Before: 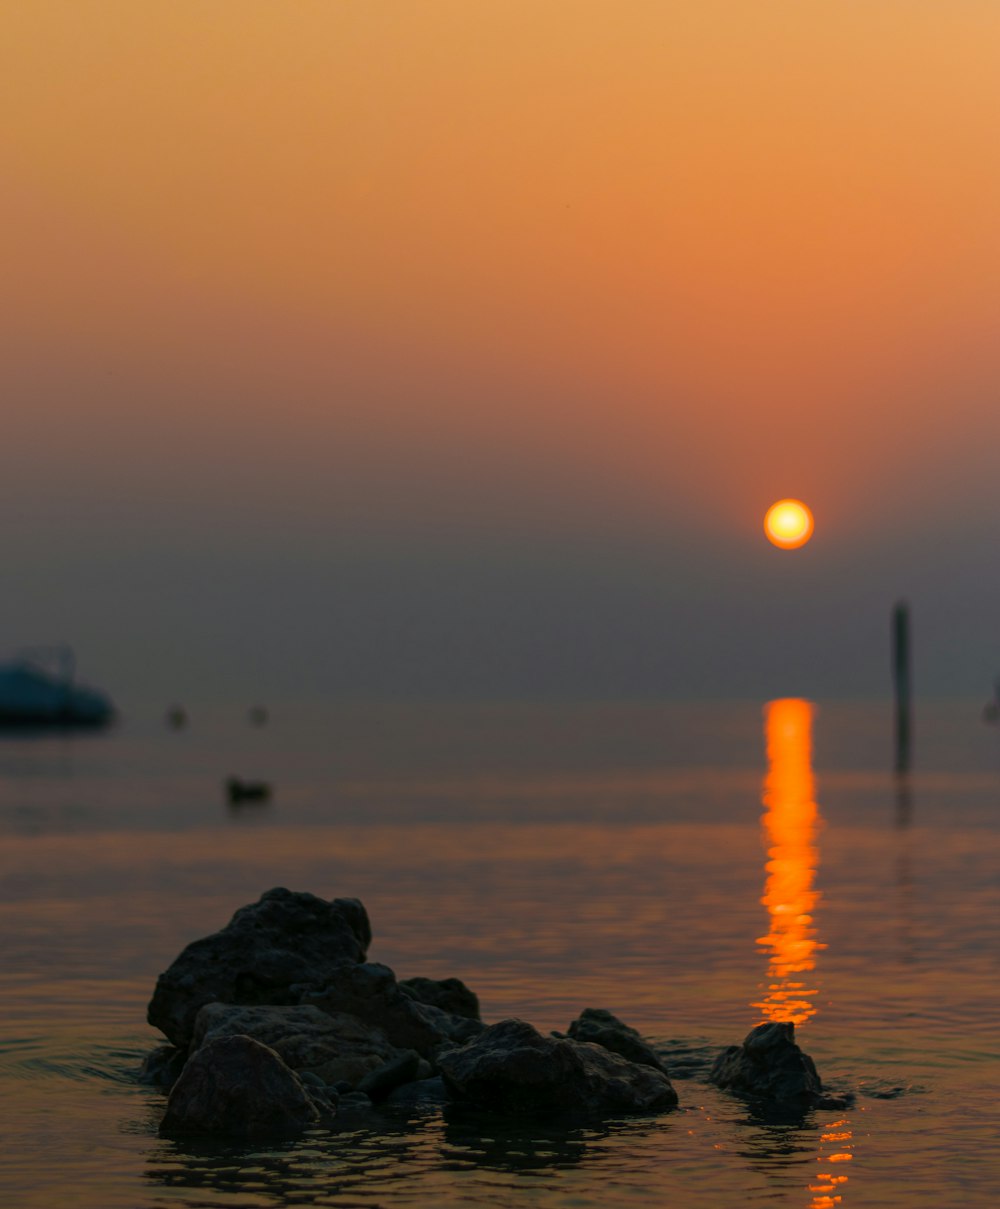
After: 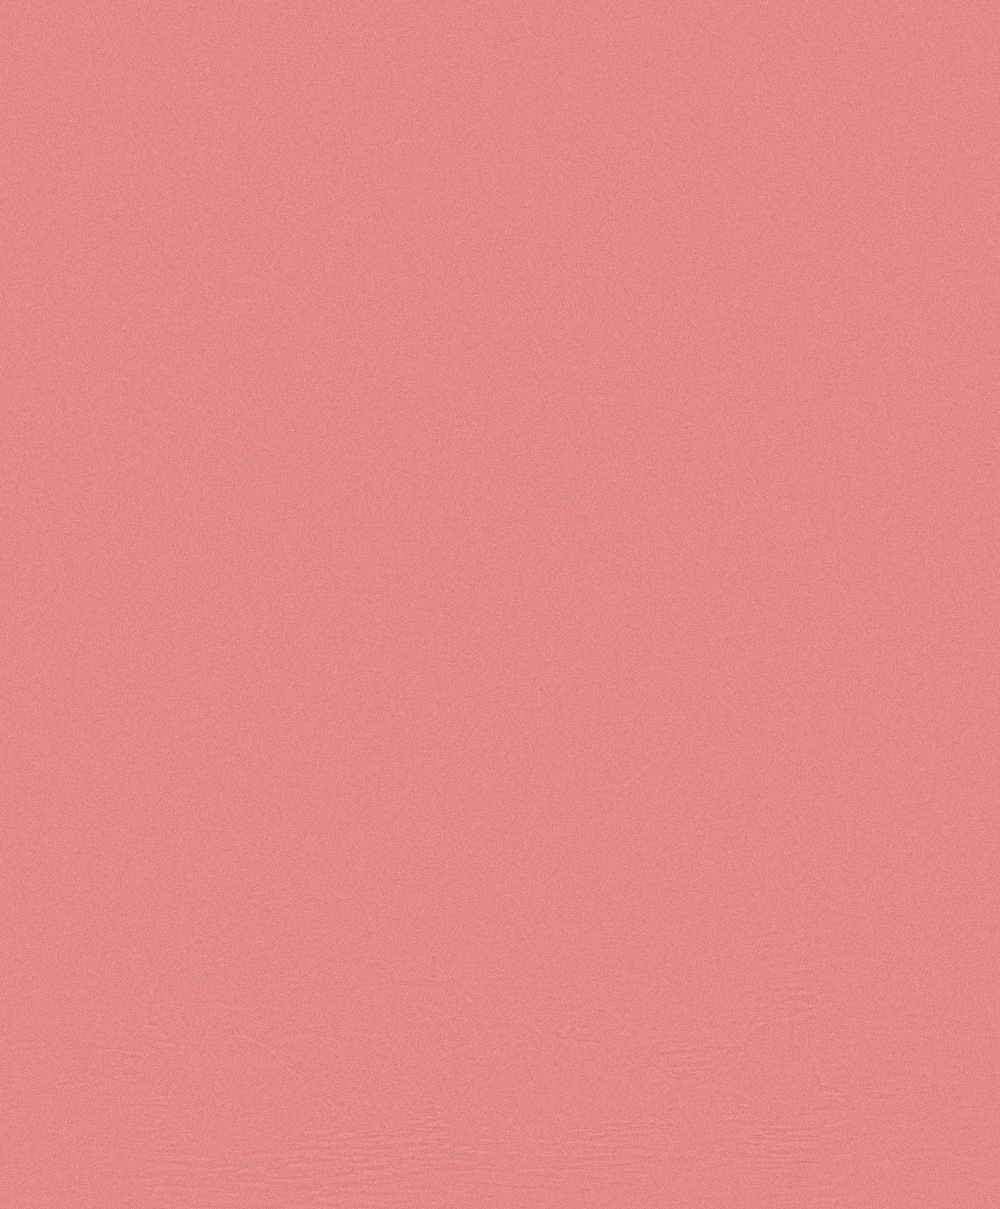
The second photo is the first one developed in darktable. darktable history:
grain: coarseness 0.09 ISO
colorize: saturation 51%, source mix 50.67%, lightness 50.67%
filmic rgb: black relative exposure -6.98 EV, white relative exposure 5.63 EV, hardness 2.86
highpass: sharpness 5.84%, contrast boost 8.44%
